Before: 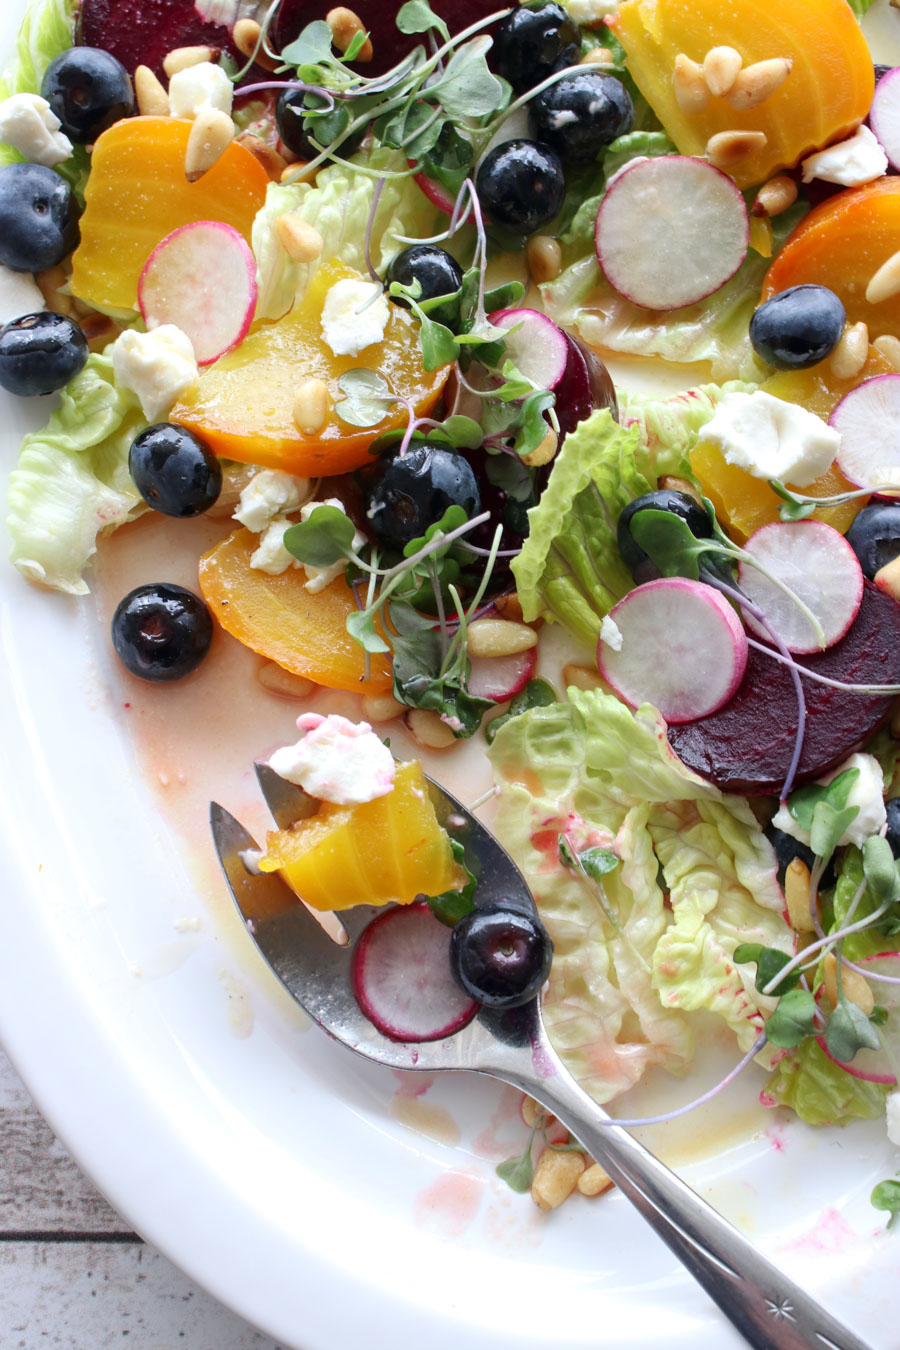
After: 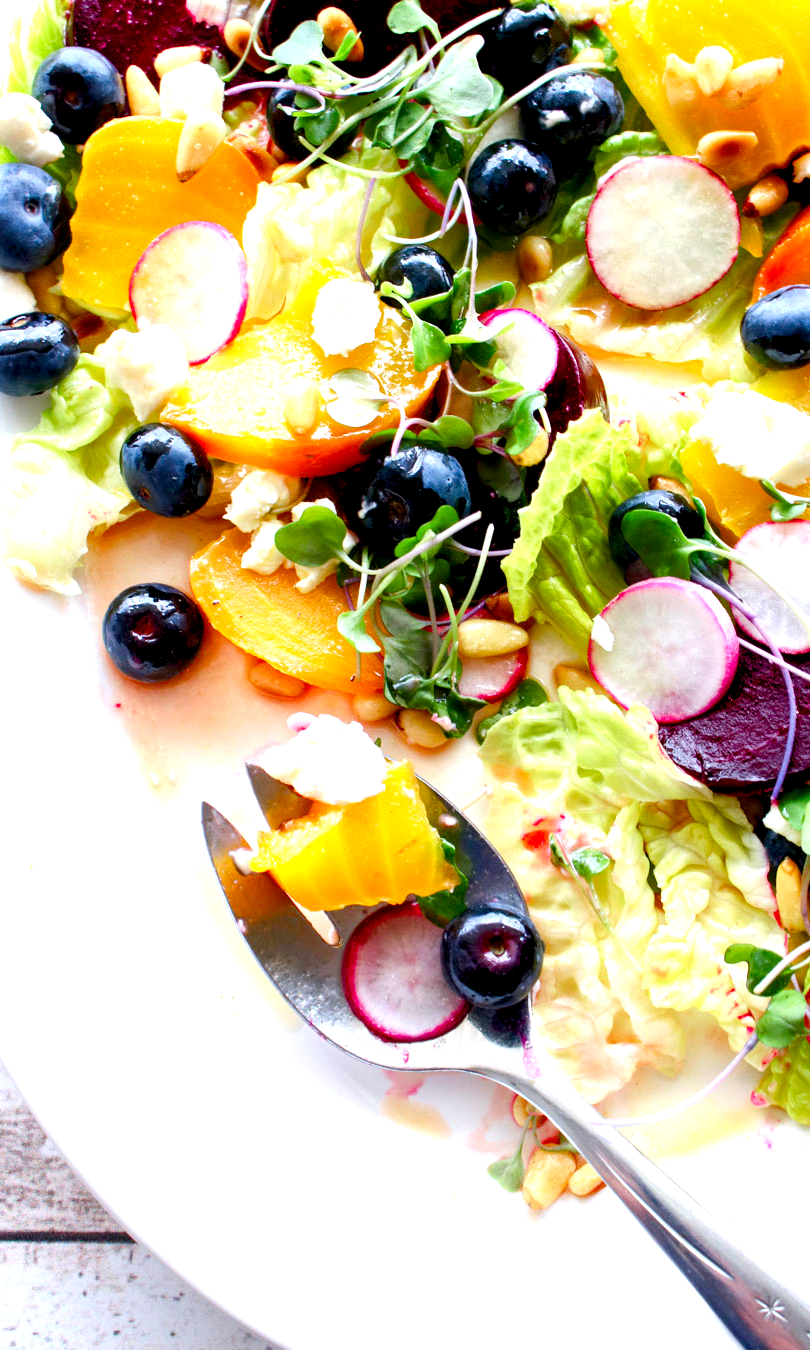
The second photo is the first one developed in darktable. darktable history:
contrast brightness saturation: contrast 0.09, saturation 0.28
exposure: black level correction 0, exposure 0.7 EV, compensate highlight preservation false
crop and rotate: left 1.088%, right 8.807%
color balance rgb: shadows lift › luminance -9.41%, highlights gain › luminance 17.6%, global offset › luminance -1.45%, perceptual saturation grading › highlights -17.77%, perceptual saturation grading › mid-tones 33.1%, perceptual saturation grading › shadows 50.52%, global vibrance 24.22%
